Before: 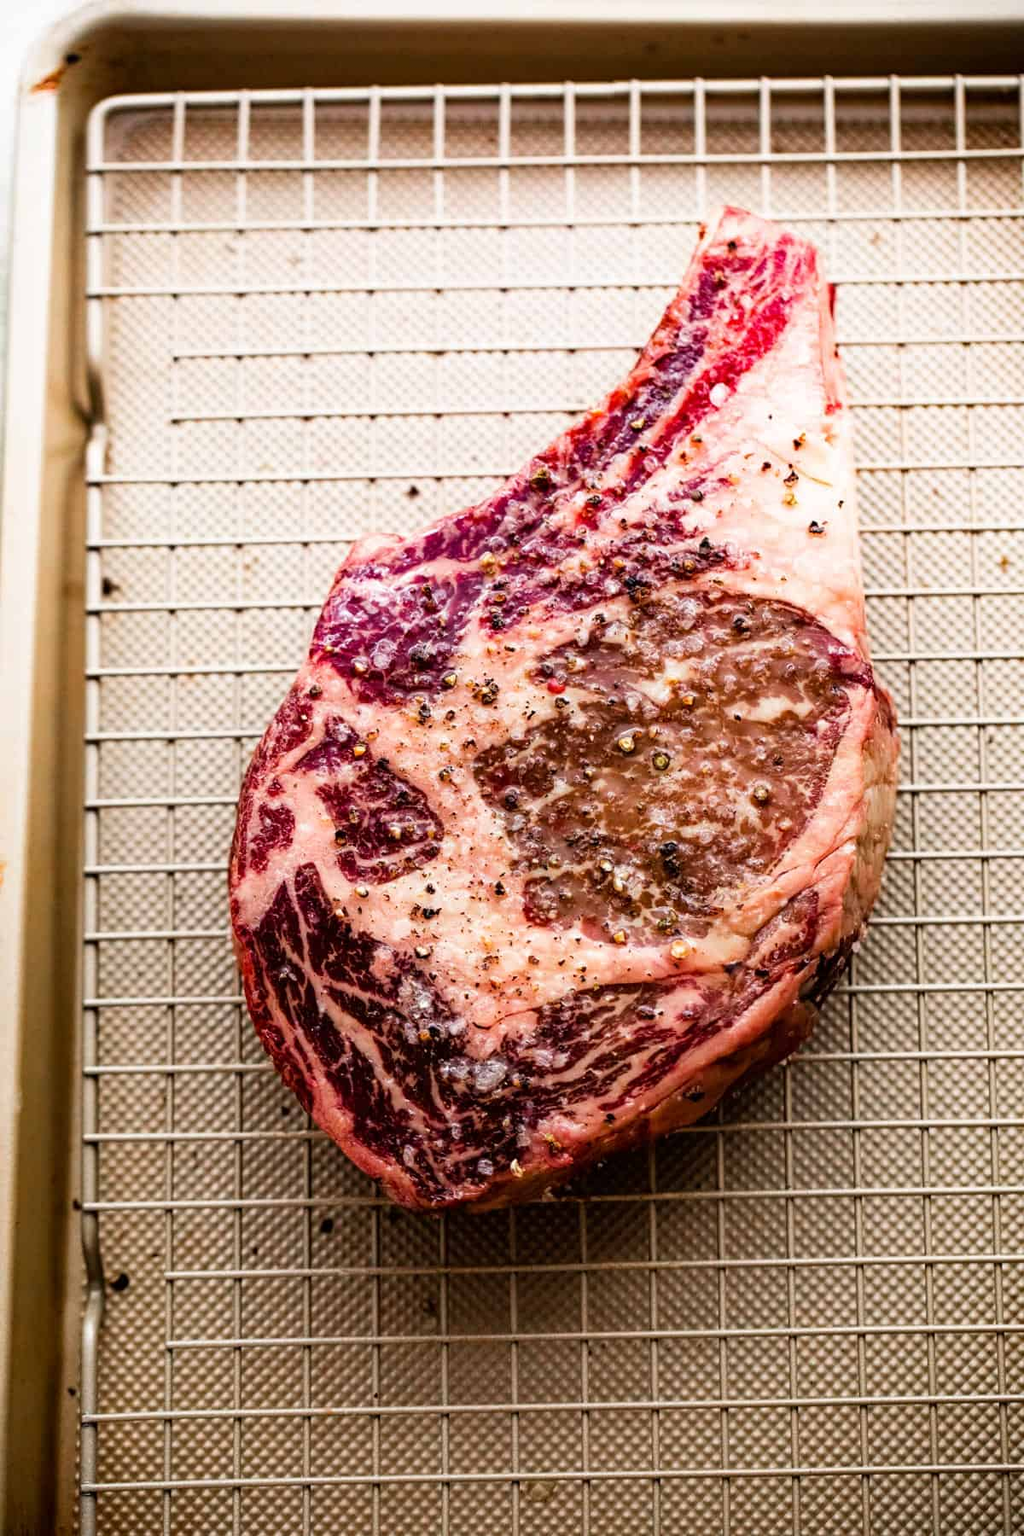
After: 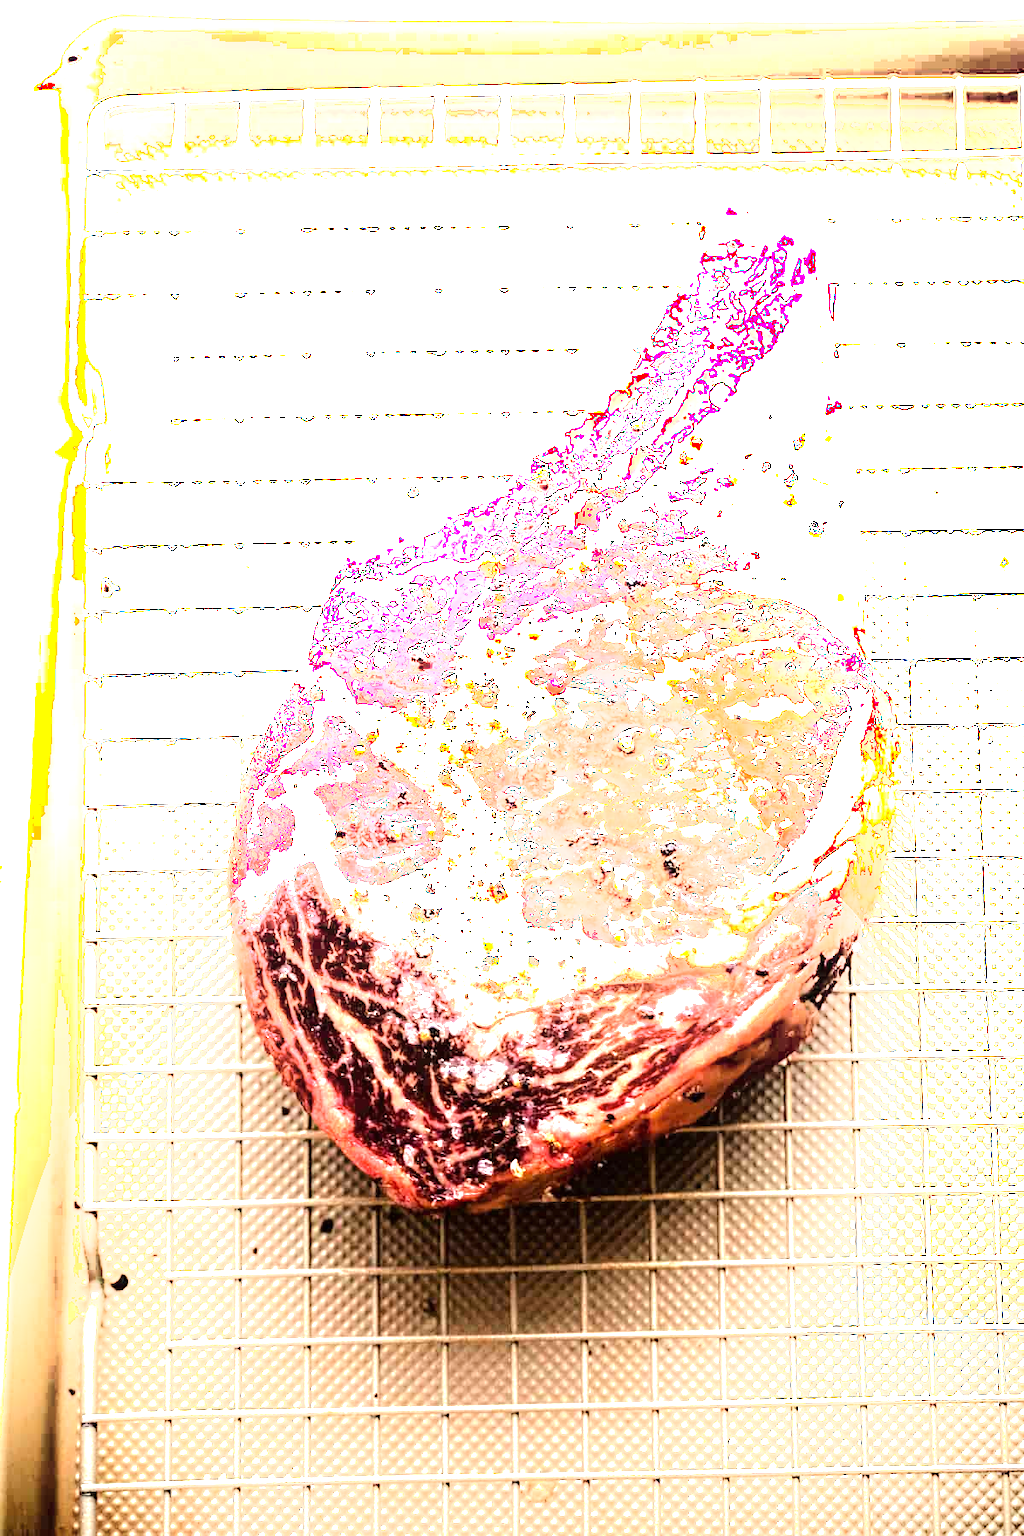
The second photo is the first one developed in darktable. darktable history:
tone equalizer: -8 EV -0.761 EV, -7 EV -0.734 EV, -6 EV -0.592 EV, -5 EV -0.404 EV, -3 EV 0.372 EV, -2 EV 0.6 EV, -1 EV 0.692 EV, +0 EV 0.773 EV
shadows and highlights: highlights 72.7, soften with gaussian
exposure: black level correction 0, exposure 1.283 EV, compensate highlight preservation false
